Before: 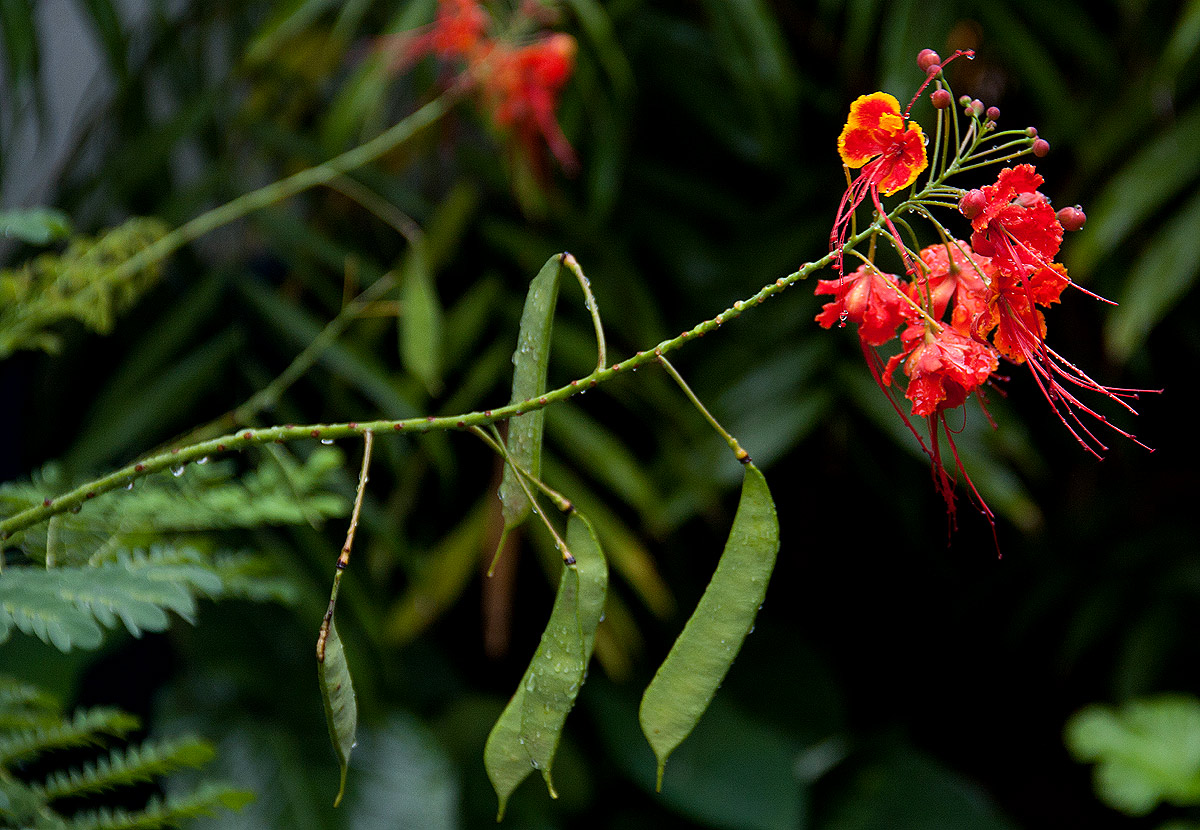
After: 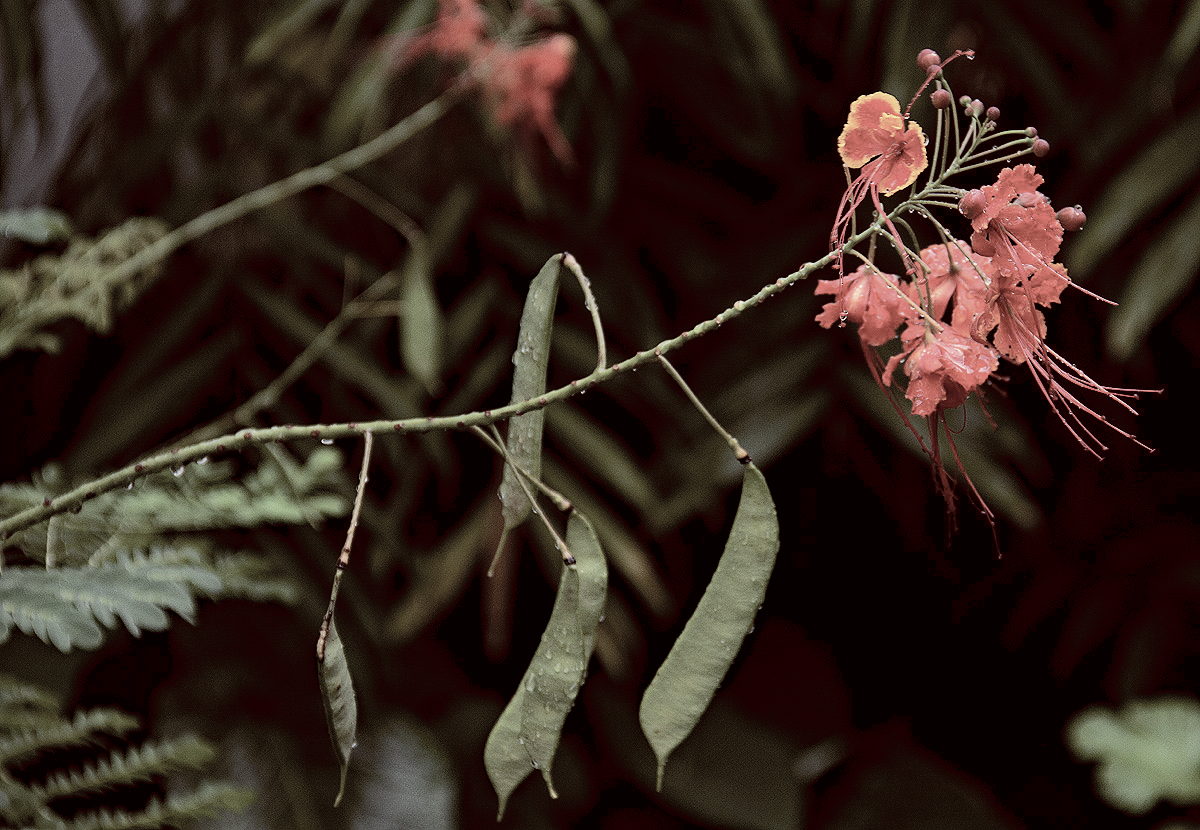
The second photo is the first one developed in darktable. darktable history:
color balance rgb: shadows lift › luminance 1%, shadows lift › chroma 0.2%, shadows lift › hue 20°, power › luminance 1%, power › chroma 0.4%, power › hue 34°, highlights gain › luminance 0.8%, highlights gain › chroma 0.4%, highlights gain › hue 44°, global offset › chroma 0.4%, global offset › hue 34°, white fulcrum 0.08 EV, linear chroma grading › shadows -7%, linear chroma grading › highlights -7%, linear chroma grading › global chroma -10%, linear chroma grading › mid-tones -8%, perceptual saturation grading › global saturation -28%, perceptual saturation grading › highlights -20%, perceptual saturation grading › mid-tones -24%, perceptual saturation grading › shadows -24%, perceptual brilliance grading › global brilliance -1%, perceptual brilliance grading › highlights -1%, perceptual brilliance grading › mid-tones -1%, perceptual brilliance grading › shadows -1%, global vibrance -17%, contrast -6%
tone curve: curves: ch0 [(0.029, 0) (0.134, 0.063) (0.249, 0.198) (0.378, 0.365) (0.499, 0.529) (1, 1)], color space Lab, linked channels, preserve colors none
haze removal: strength 0.42, compatibility mode true, adaptive false
